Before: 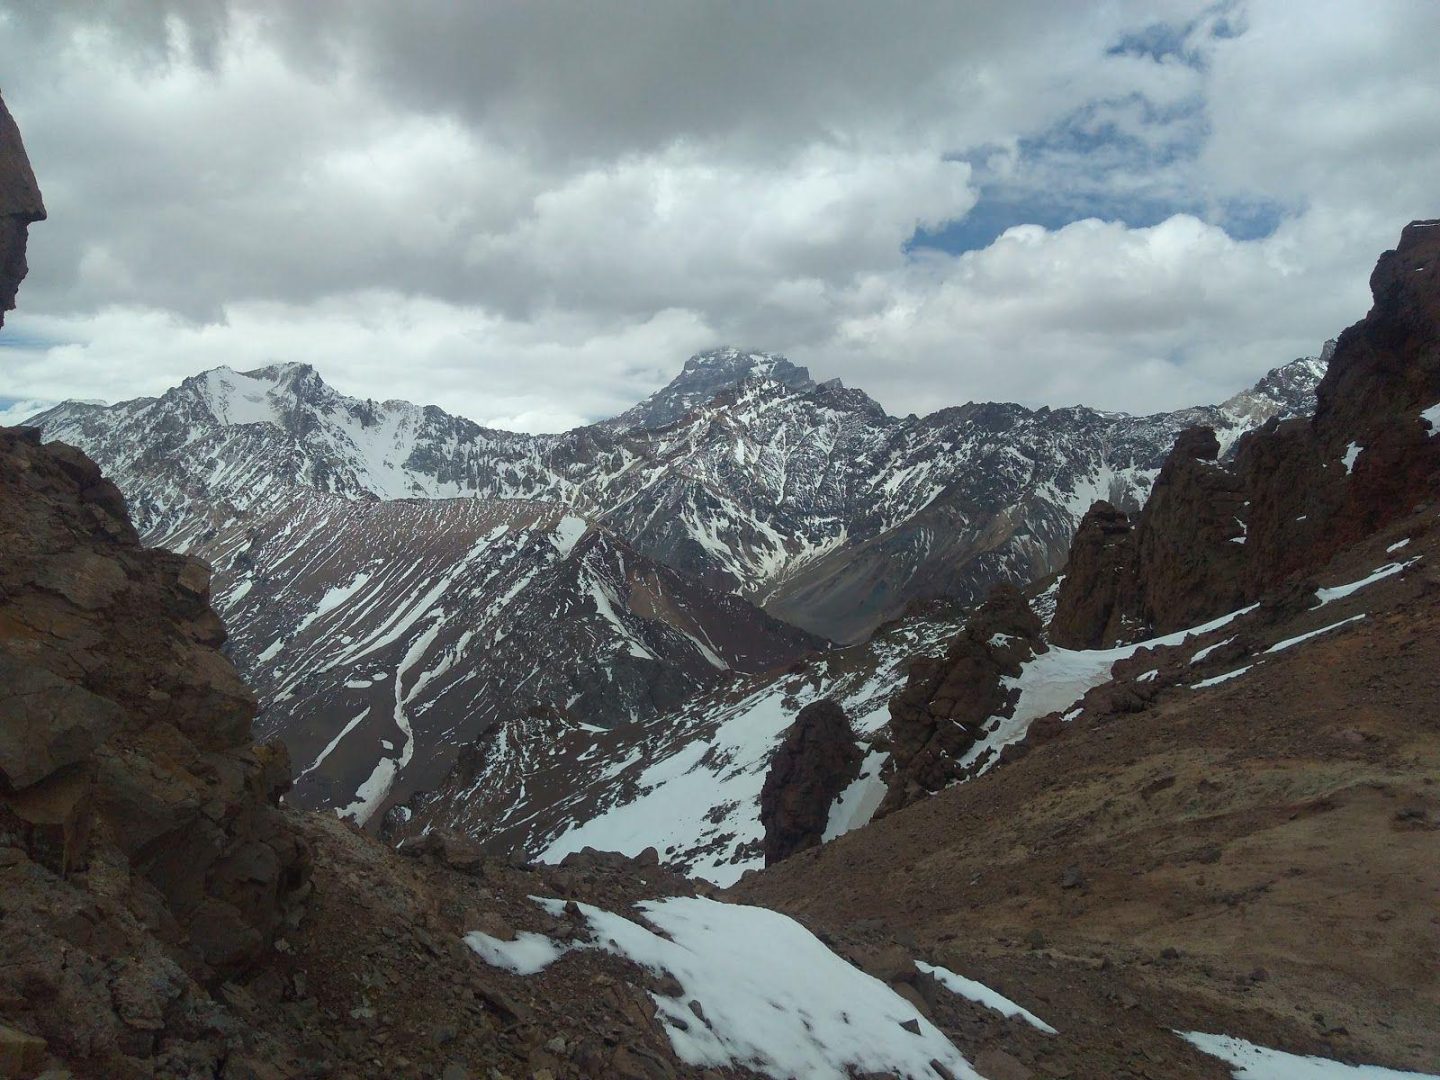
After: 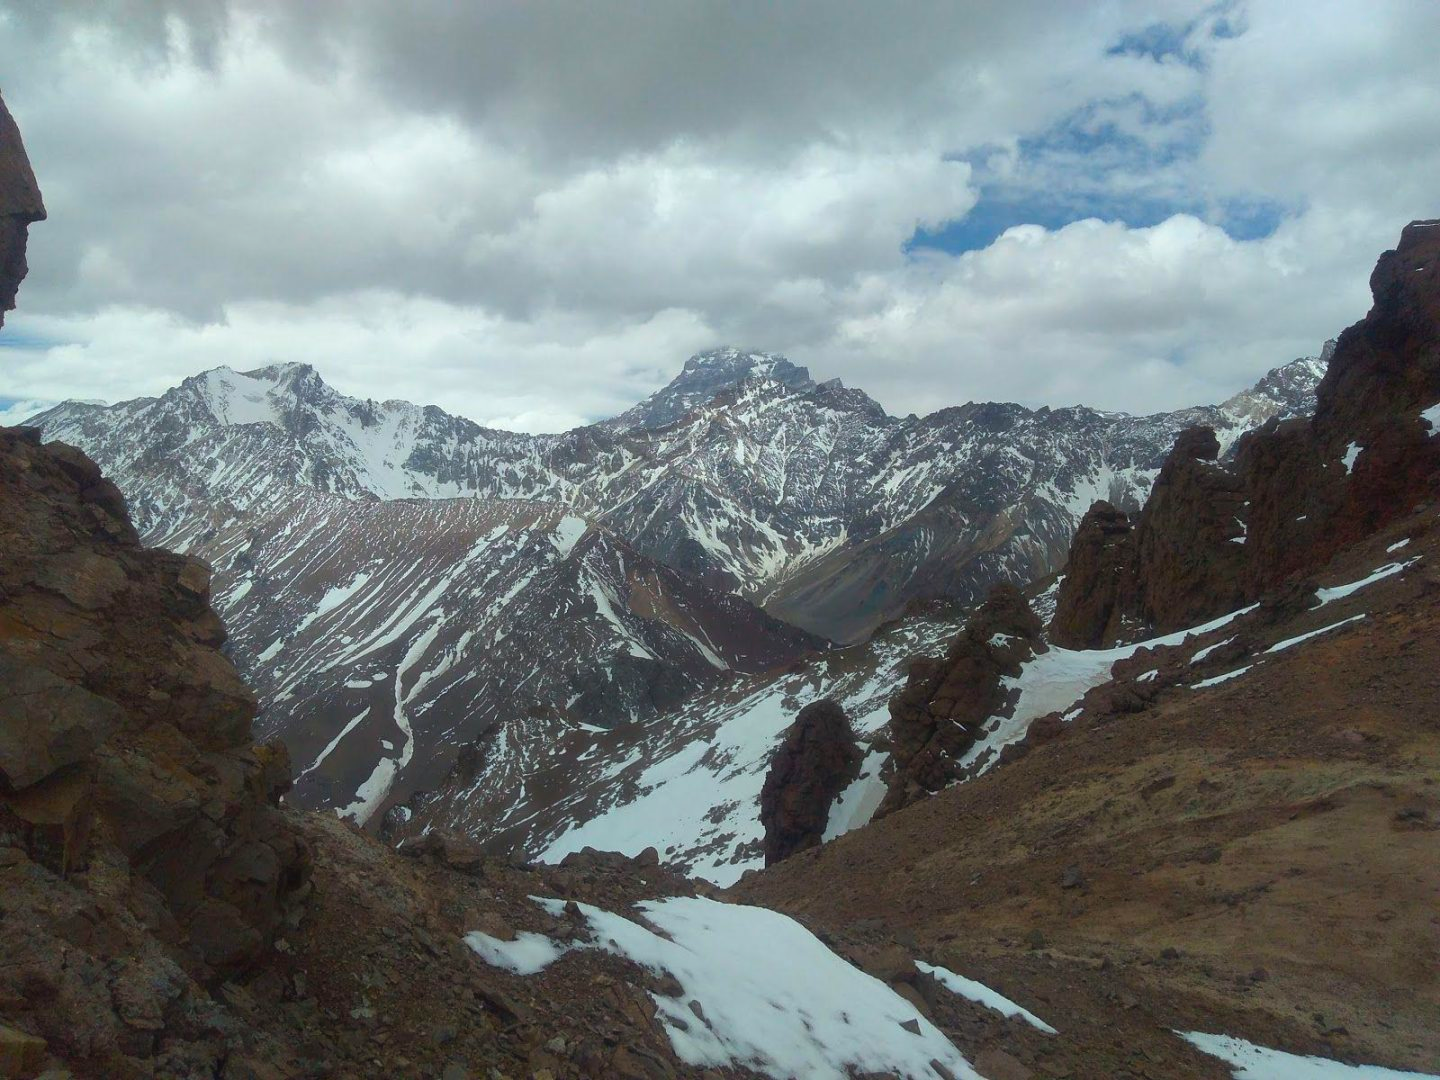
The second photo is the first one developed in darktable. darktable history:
color balance rgb: linear chroma grading › global chroma 33.4%
haze removal: strength -0.1, adaptive false
